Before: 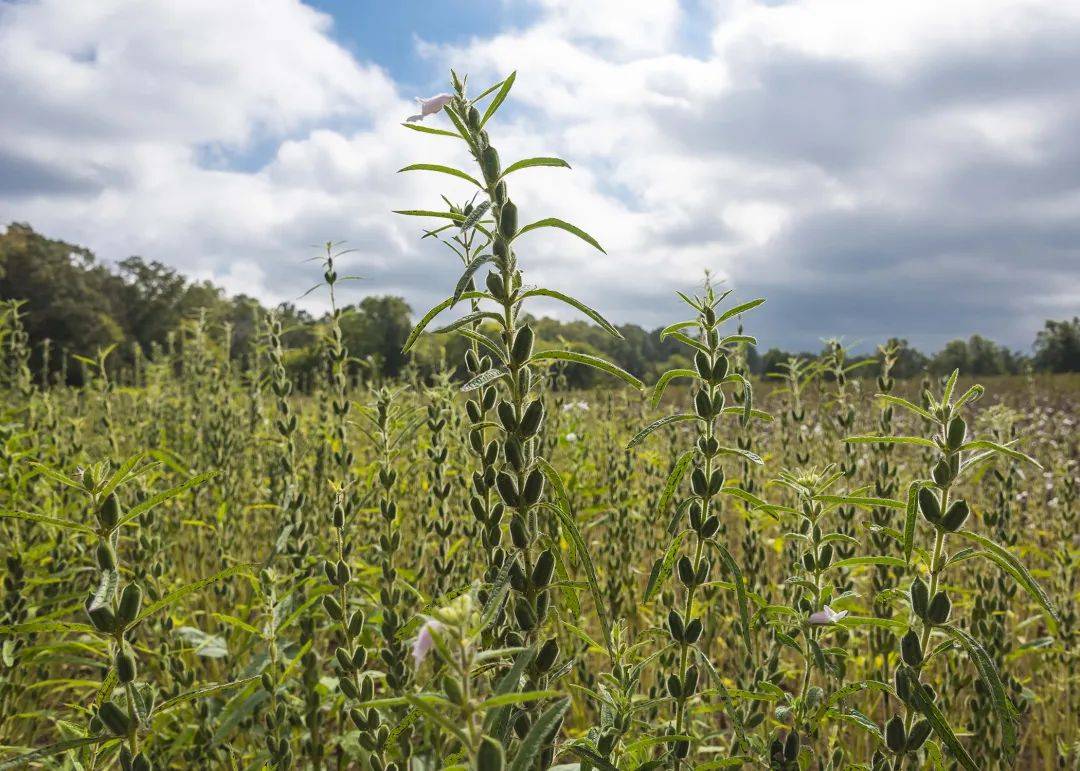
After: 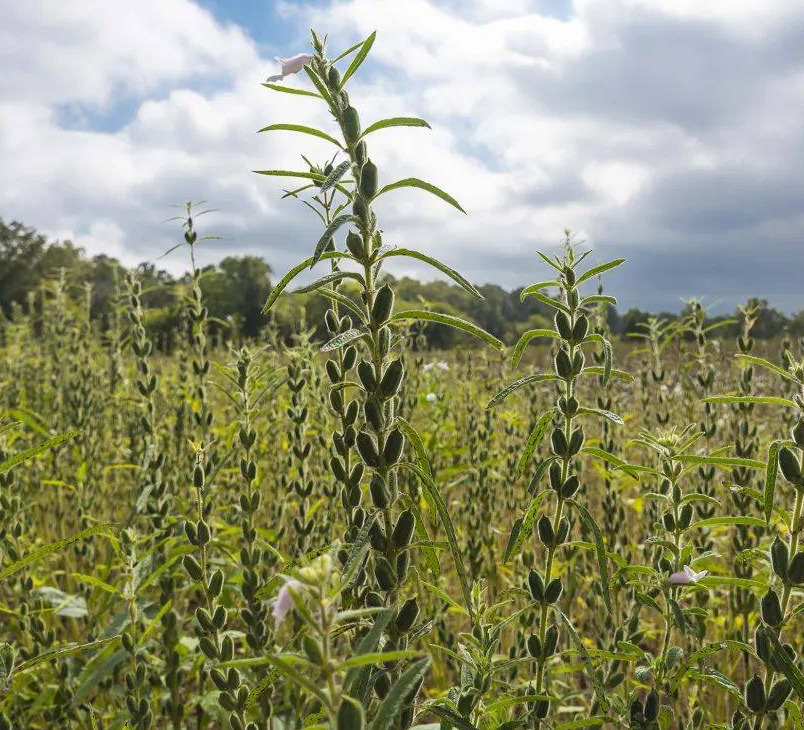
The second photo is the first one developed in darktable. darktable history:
crop and rotate: left 12.999%, top 5.238%, right 12.536%
